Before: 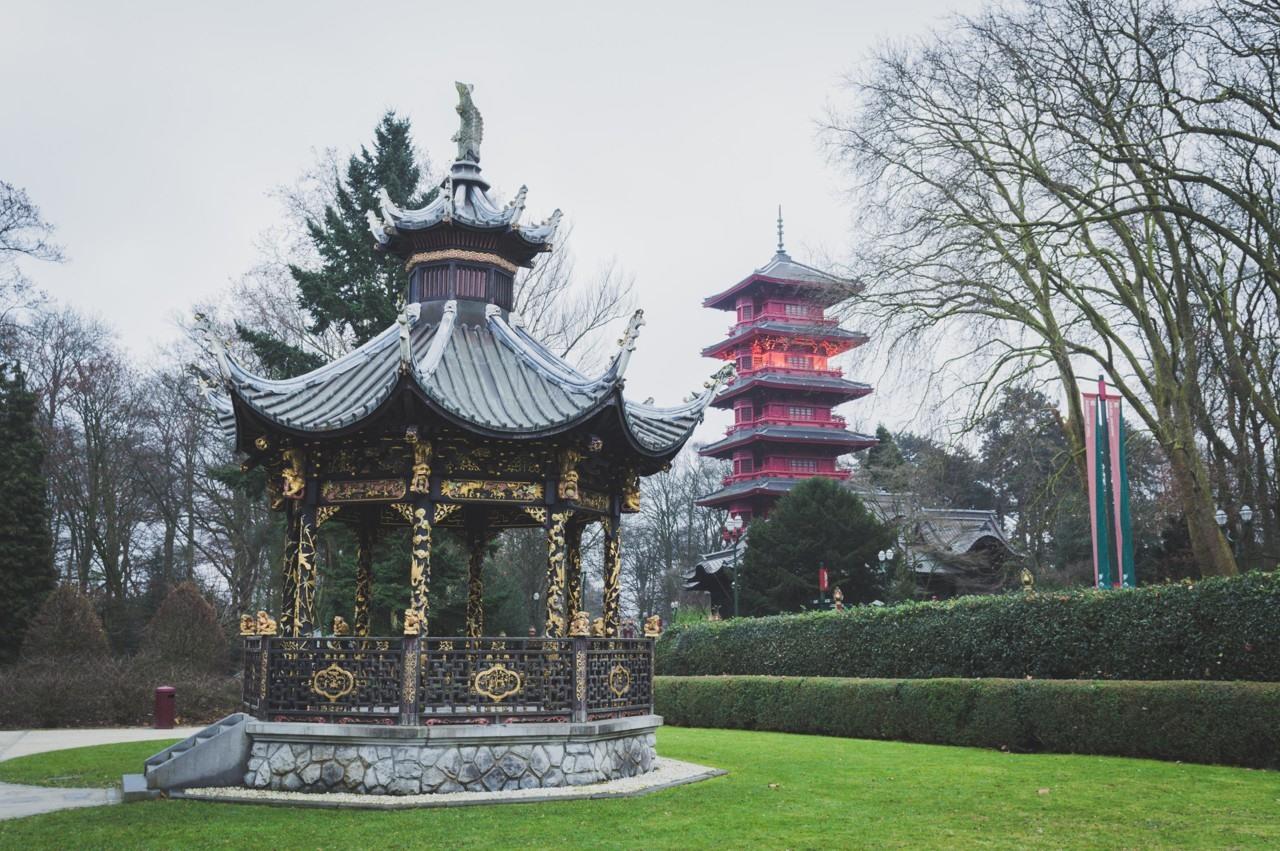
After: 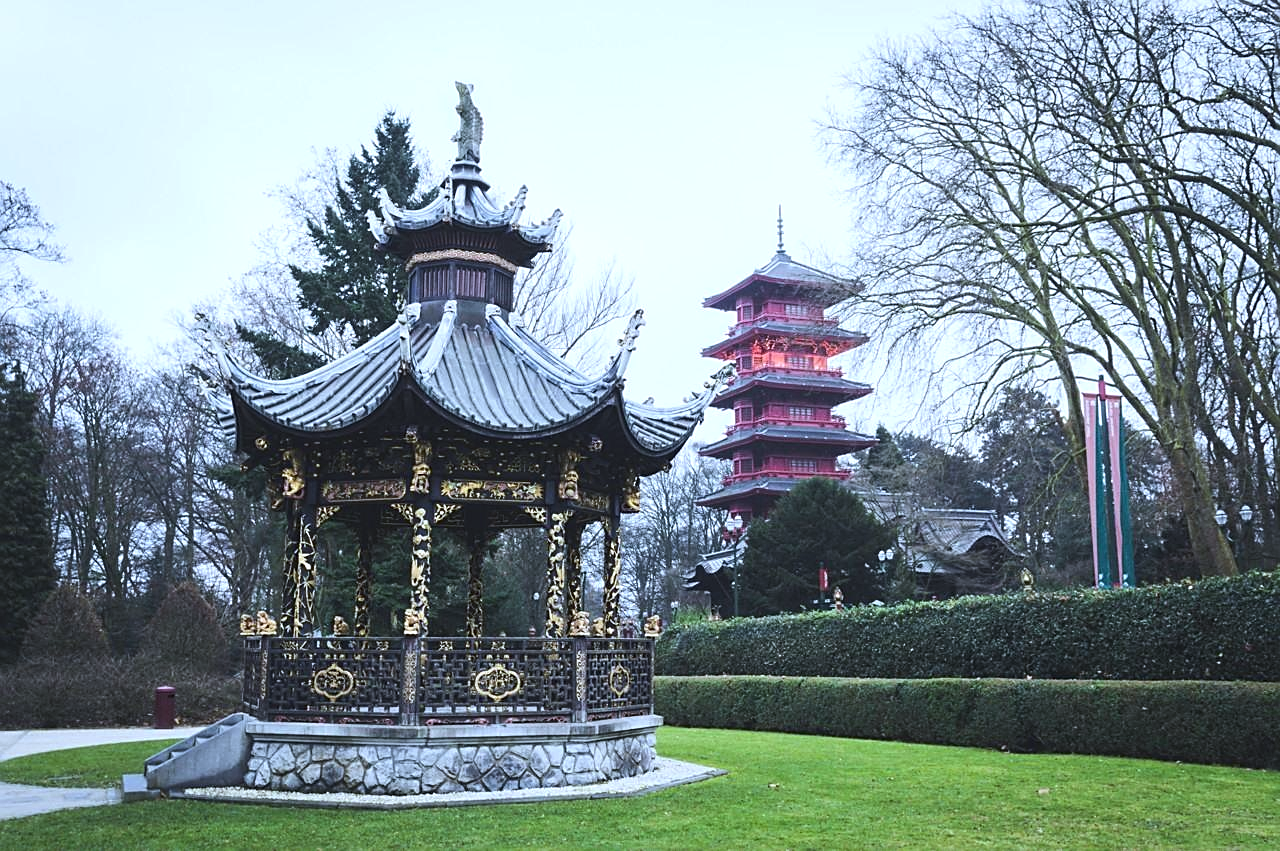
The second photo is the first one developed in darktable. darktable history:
tone equalizer: -8 EV -0.417 EV, -7 EV -0.389 EV, -6 EV -0.333 EV, -5 EV -0.222 EV, -3 EV 0.222 EV, -2 EV 0.333 EV, -1 EV 0.389 EV, +0 EV 0.417 EV, edges refinement/feathering 500, mask exposure compensation -1.57 EV, preserve details no
white balance: red 0.926, green 1.003, blue 1.133
sharpen: on, module defaults
